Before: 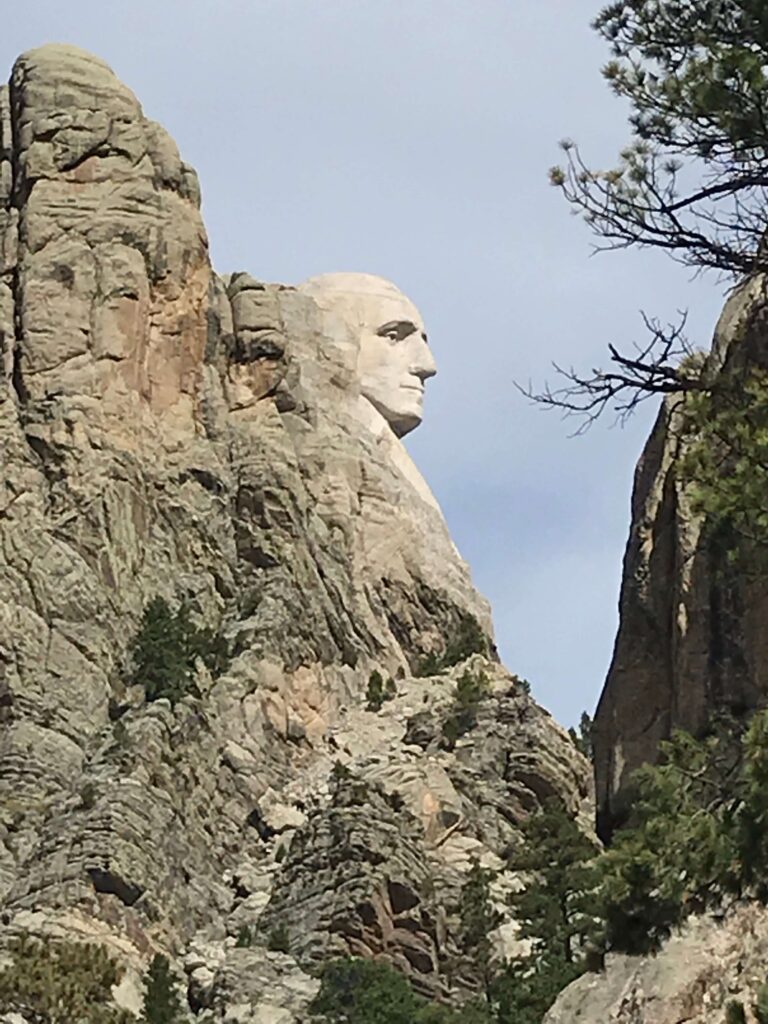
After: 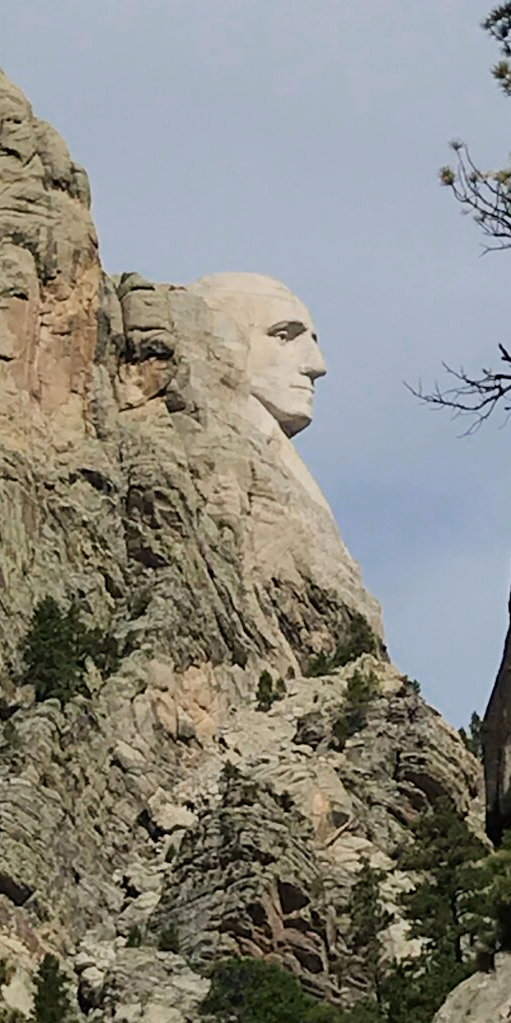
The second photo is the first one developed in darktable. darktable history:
crop and rotate: left 14.385%, right 18.948%
color zones: curves: ch0 [(0.25, 0.5) (0.347, 0.092) (0.75, 0.5)]; ch1 [(0.25, 0.5) (0.33, 0.51) (0.75, 0.5)]
white balance: red 1, blue 1
filmic rgb: black relative exposure -8.15 EV, white relative exposure 3.76 EV, hardness 4.46
exposure: exposure -0.151 EV, compensate highlight preservation false
velvia: strength 15%
